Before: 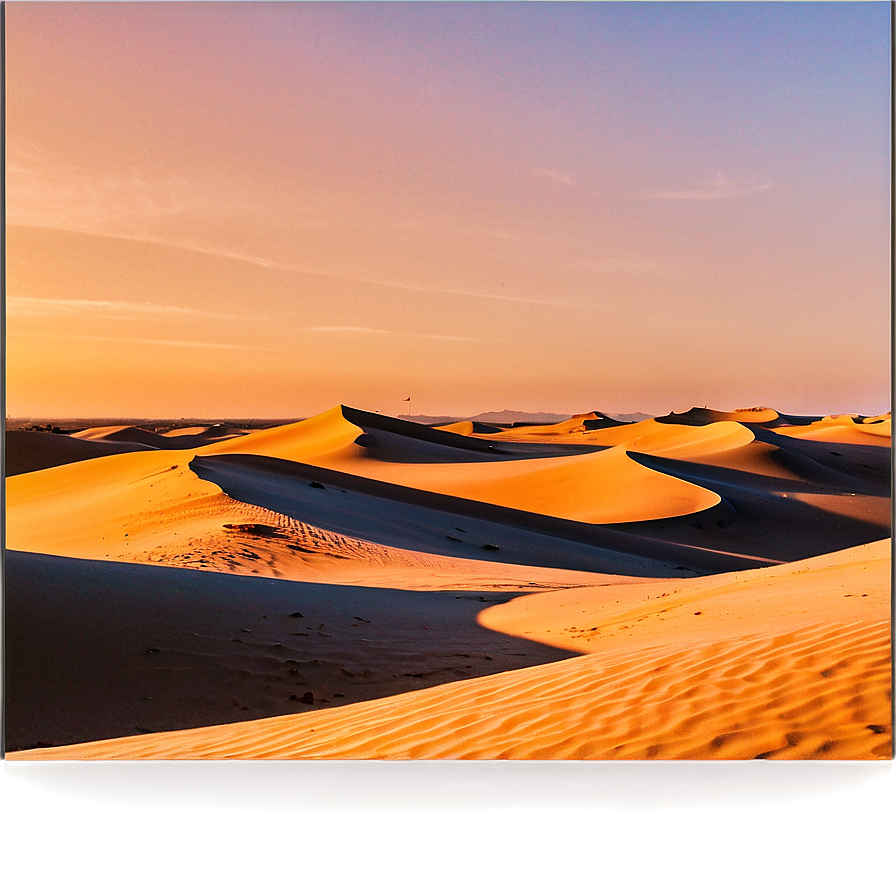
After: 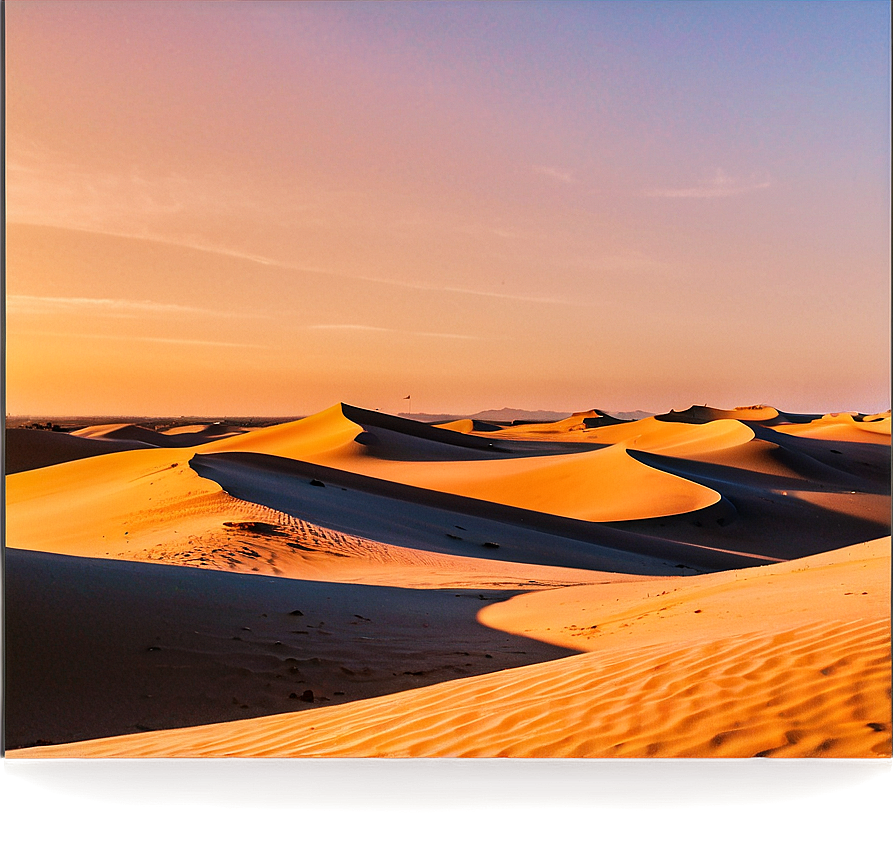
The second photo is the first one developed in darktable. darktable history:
crop: top 0.327%, right 0.258%, bottom 5.092%
